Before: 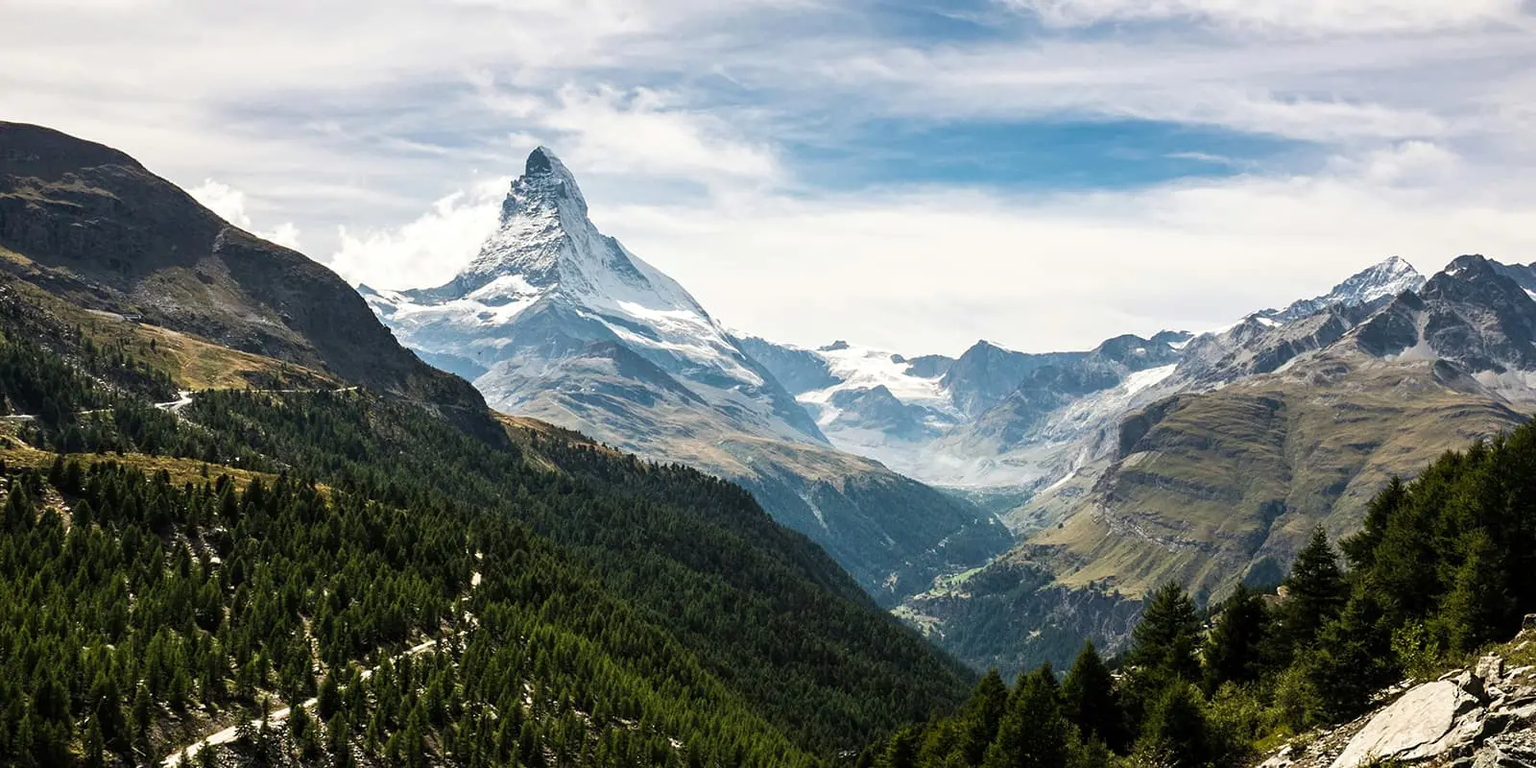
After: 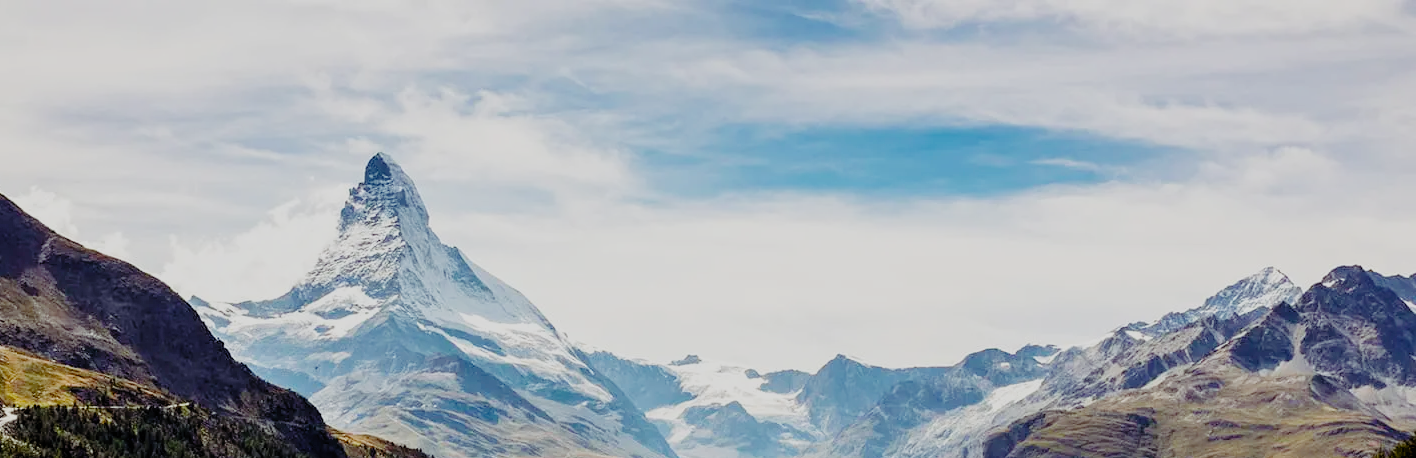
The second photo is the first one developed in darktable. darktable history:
filmic rgb: black relative exposure -4.66 EV, white relative exposure 4.78 EV, hardness 2.35, latitude 37%, contrast 1.046, highlights saturation mix 0.961%, shadows ↔ highlights balance 1.26%, preserve chrominance no, color science v5 (2021), contrast in shadows safe, contrast in highlights safe
crop and rotate: left 11.488%, bottom 42.73%
color balance rgb: shadows lift › chroma 6.338%, shadows lift › hue 304.71°, perceptual saturation grading › global saturation 25.358%
exposure: exposure 0.202 EV, compensate highlight preservation false
